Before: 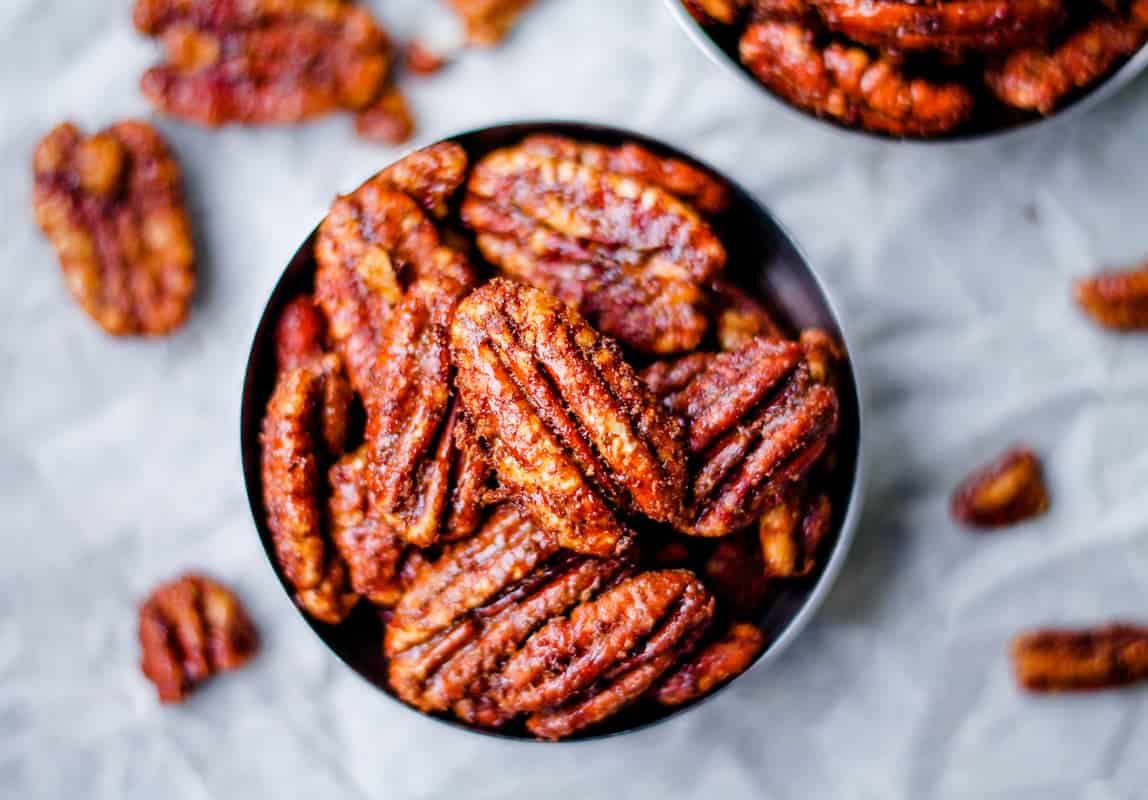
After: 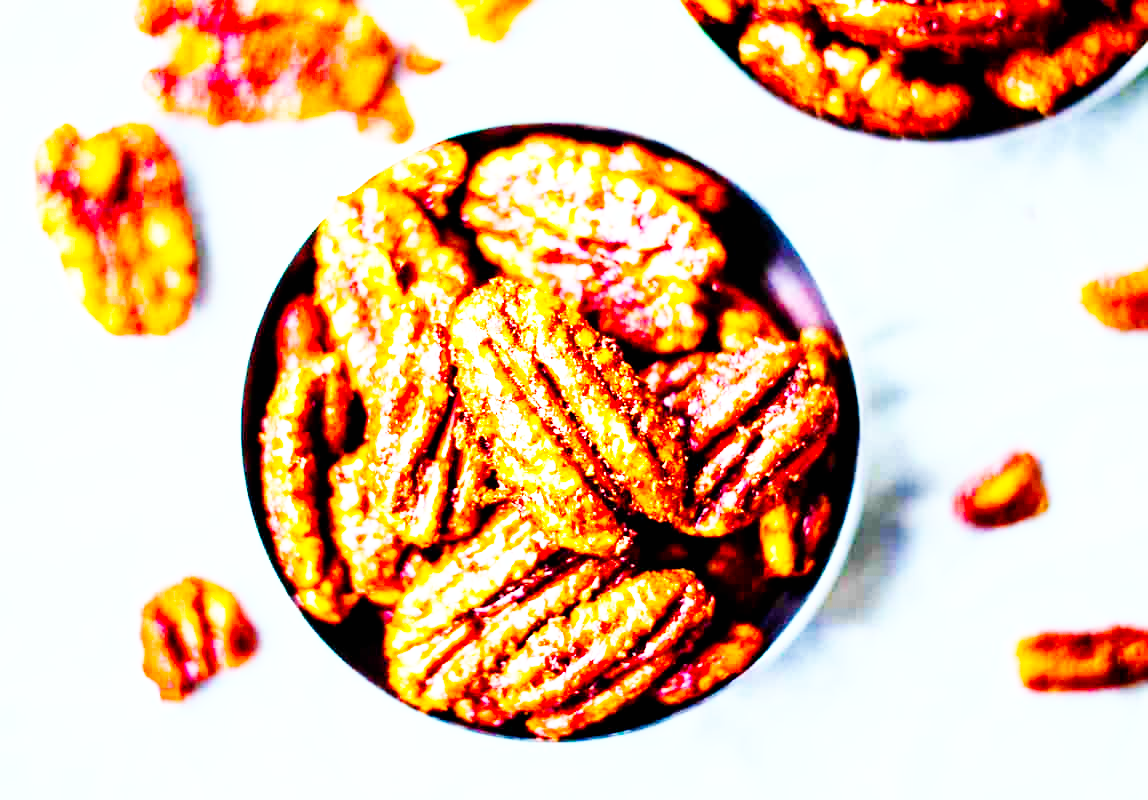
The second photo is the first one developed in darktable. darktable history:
exposure: black level correction 0.001, exposure 1.325 EV, compensate highlight preservation false
base curve: curves: ch0 [(0, 0) (0.007, 0.004) (0.027, 0.03) (0.046, 0.07) (0.207, 0.54) (0.442, 0.872) (0.673, 0.972) (1, 1)], preserve colors none
color balance rgb: highlights gain › luminance -32.986%, highlights gain › chroma 5.592%, highlights gain › hue 219.54°, shadows fall-off 298.442%, white fulcrum 2 EV, highlights fall-off 299.027%, linear chroma grading › shadows 19.9%, linear chroma grading › highlights 2.382%, linear chroma grading › mid-tones 9.996%, perceptual saturation grading › global saturation 30.792%, mask middle-gray fulcrum 99.832%, global vibrance 10.052%, contrast gray fulcrum 38.402%
